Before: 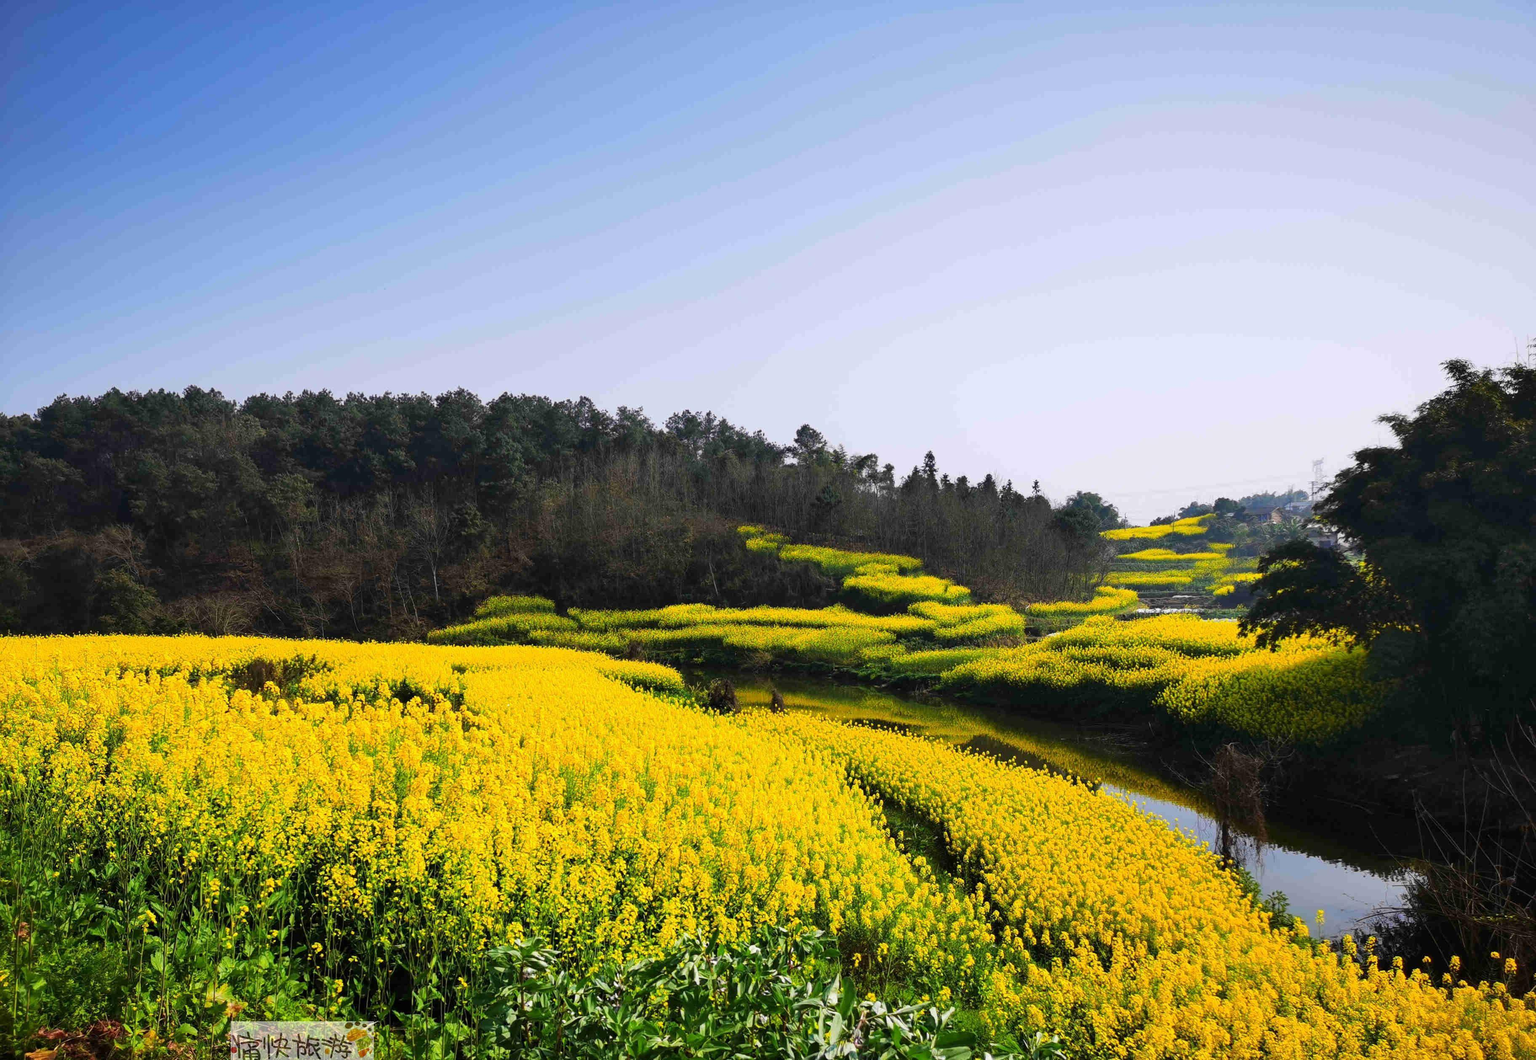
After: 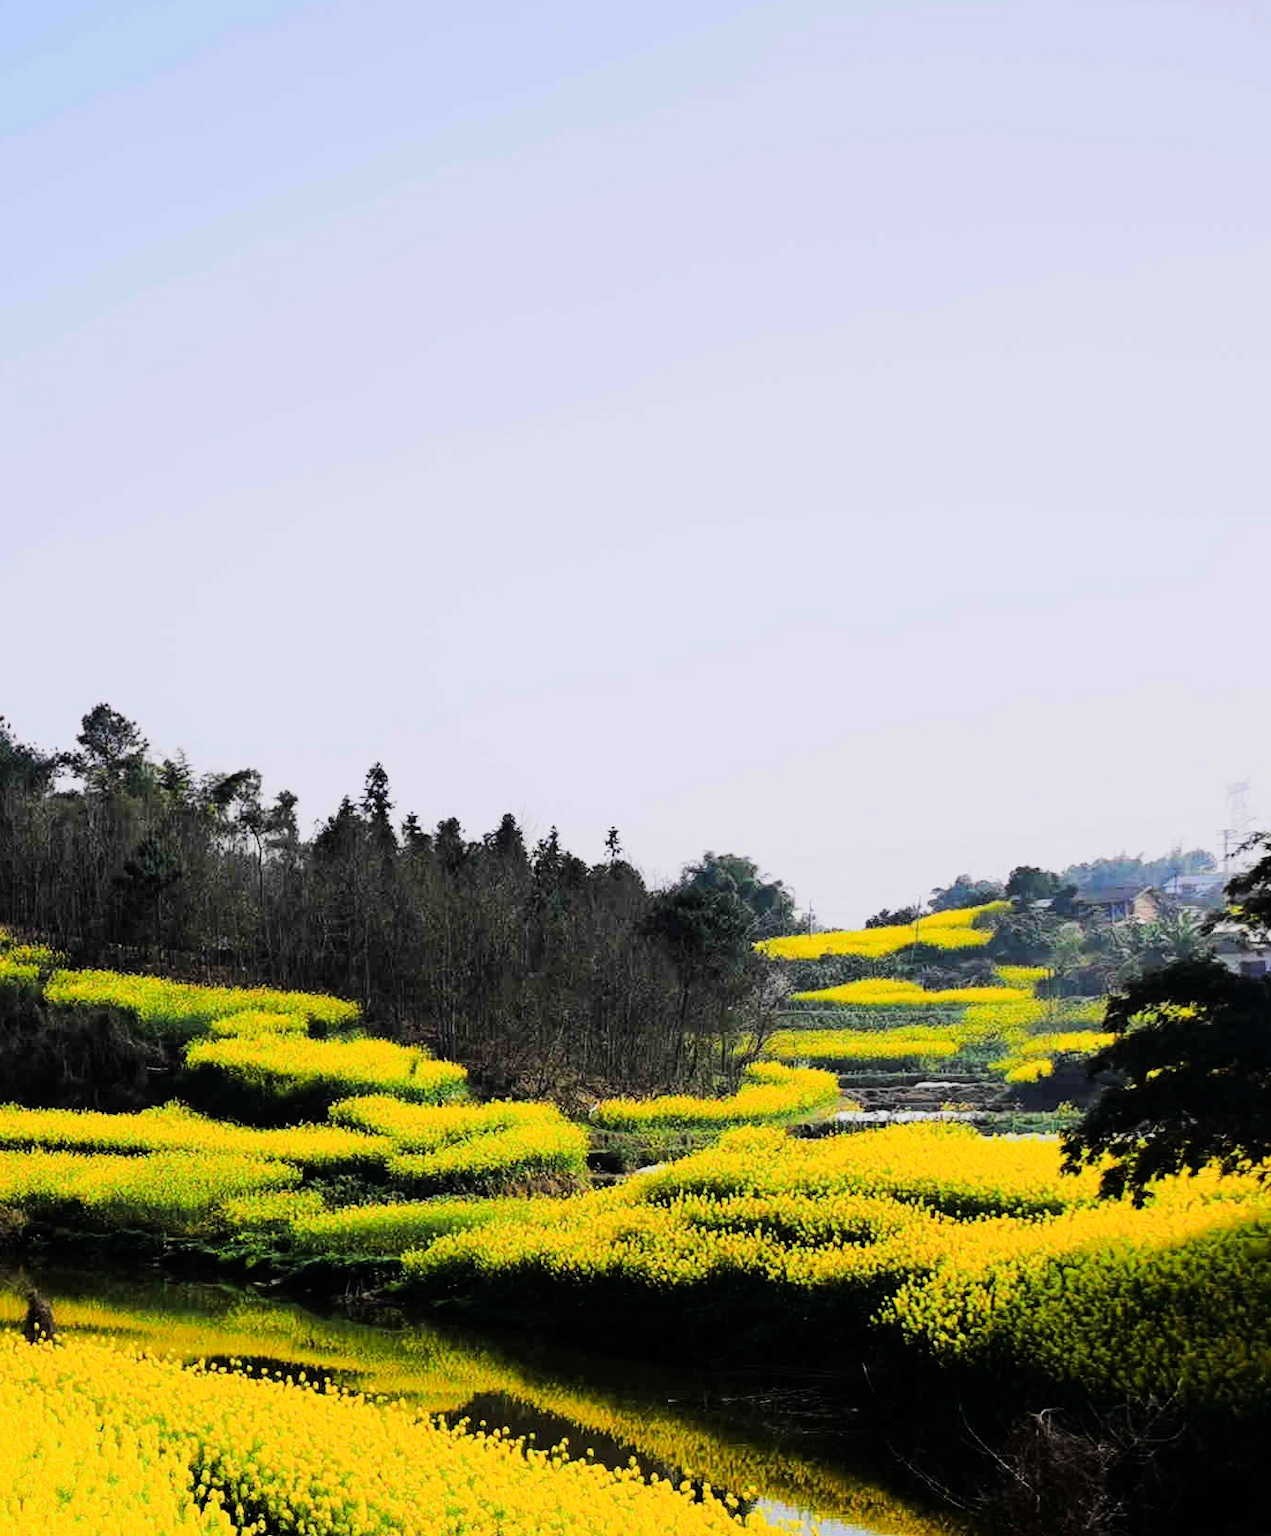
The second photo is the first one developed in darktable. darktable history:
crop and rotate: left 49.469%, top 10.123%, right 13.163%, bottom 24.449%
tone curve: curves: ch0 [(0, 0) (0.104, 0.068) (0.236, 0.227) (0.46, 0.576) (0.657, 0.796) (0.861, 0.932) (1, 0.981)]; ch1 [(0, 0) (0.353, 0.344) (0.434, 0.382) (0.479, 0.476) (0.502, 0.504) (0.544, 0.534) (0.57, 0.57) (0.586, 0.603) (0.618, 0.631) (0.657, 0.679) (1, 1)]; ch2 [(0, 0) (0.34, 0.314) (0.434, 0.43) (0.5, 0.511) (0.528, 0.545) (0.557, 0.573) (0.573, 0.618) (0.628, 0.751) (1, 1)], color space Lab, linked channels, preserve colors none
filmic rgb: black relative exposure -7.65 EV, white relative exposure 4.56 EV, hardness 3.61, contrast 0.986
